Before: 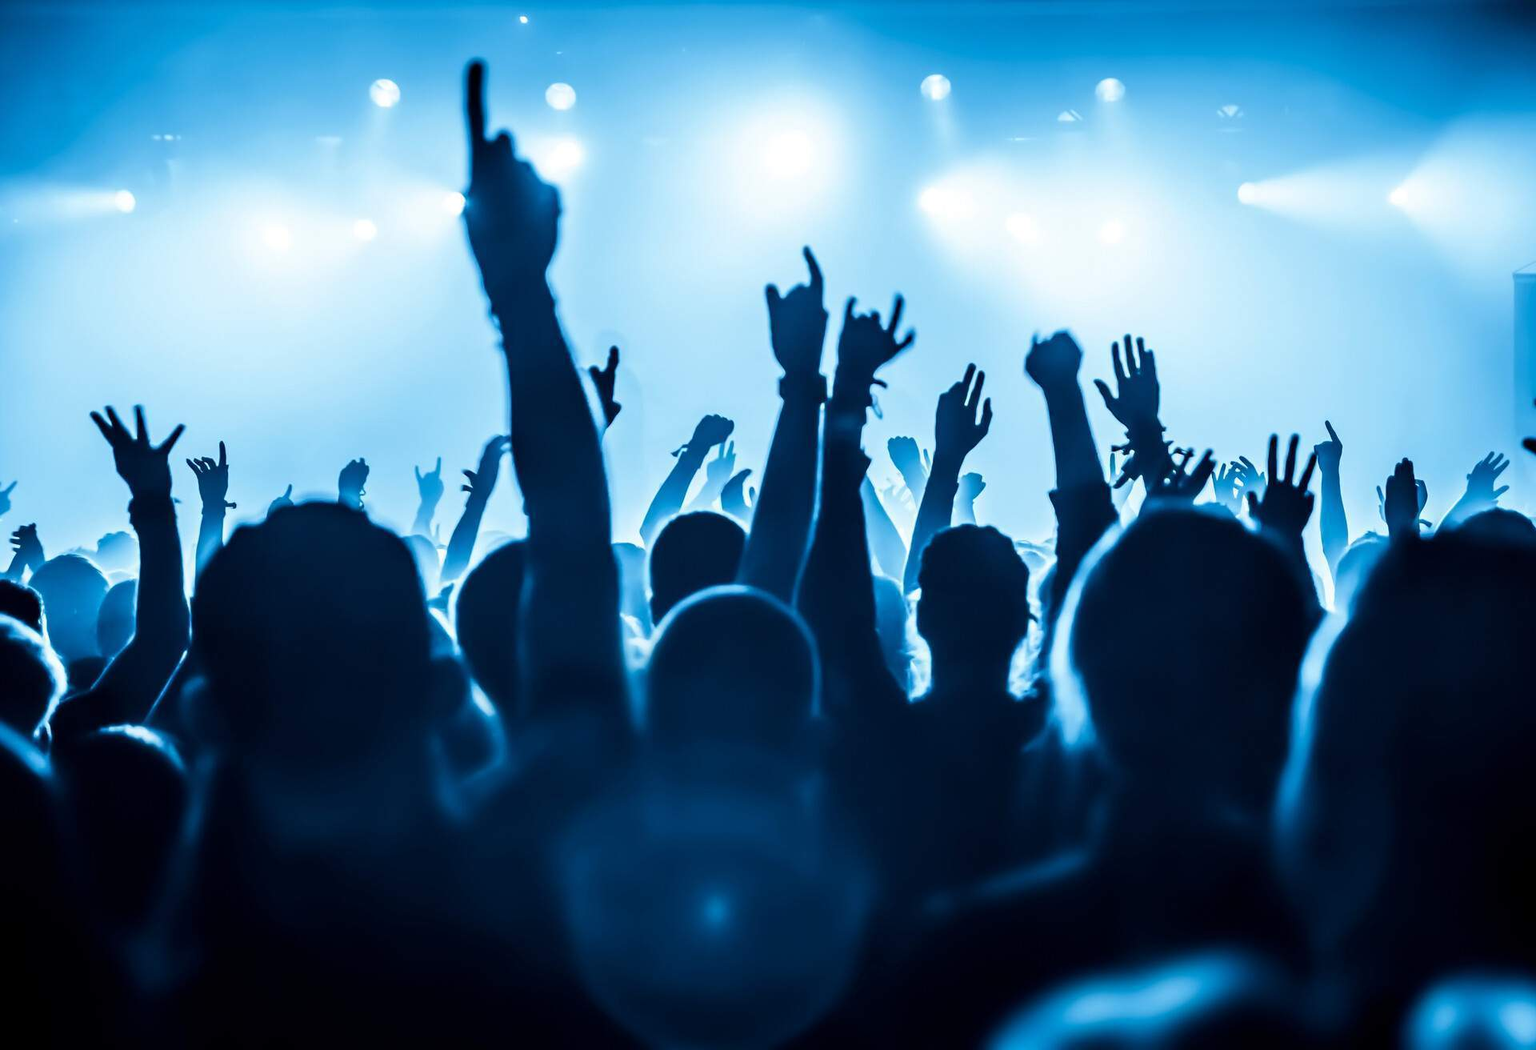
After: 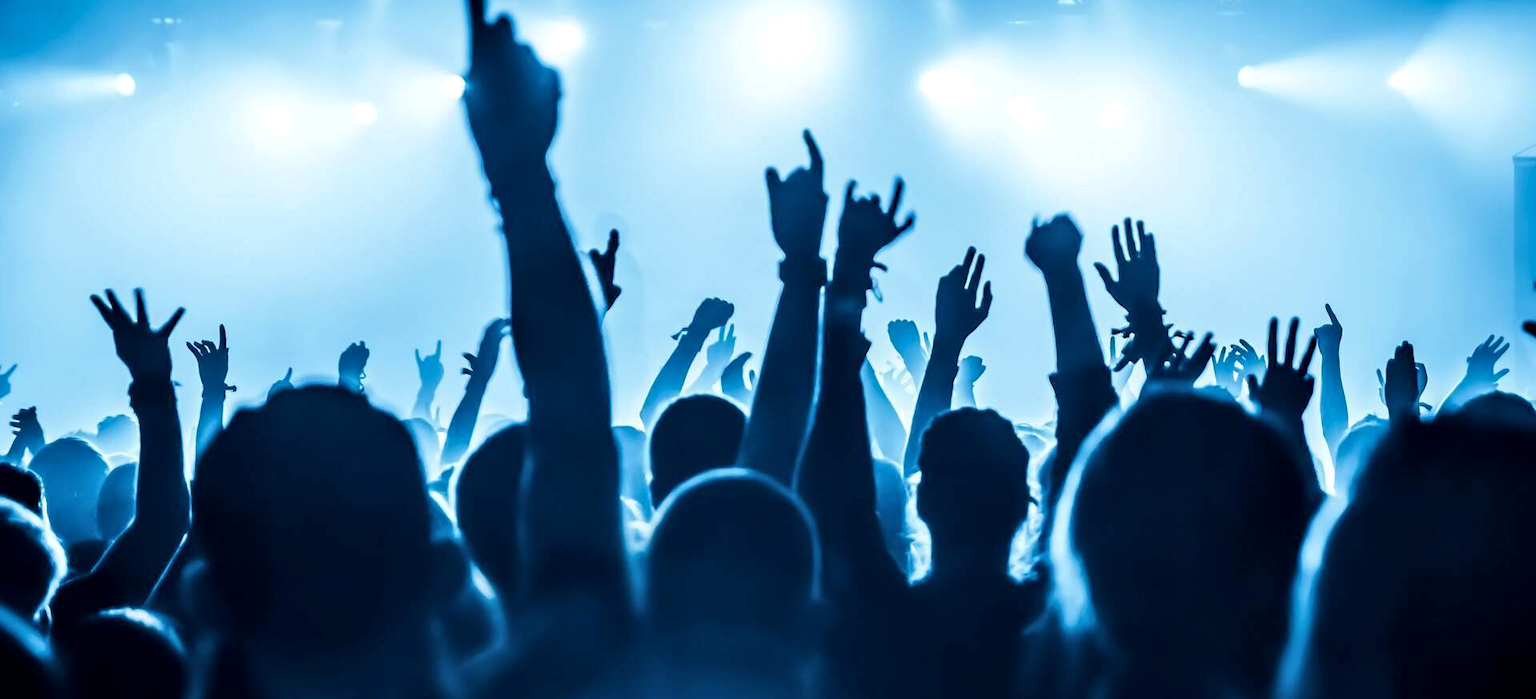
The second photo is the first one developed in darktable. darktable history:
local contrast: highlights 100%, shadows 100%, detail 120%, midtone range 0.2
exposure: compensate highlight preservation false
crop: top 11.166%, bottom 22.168%
